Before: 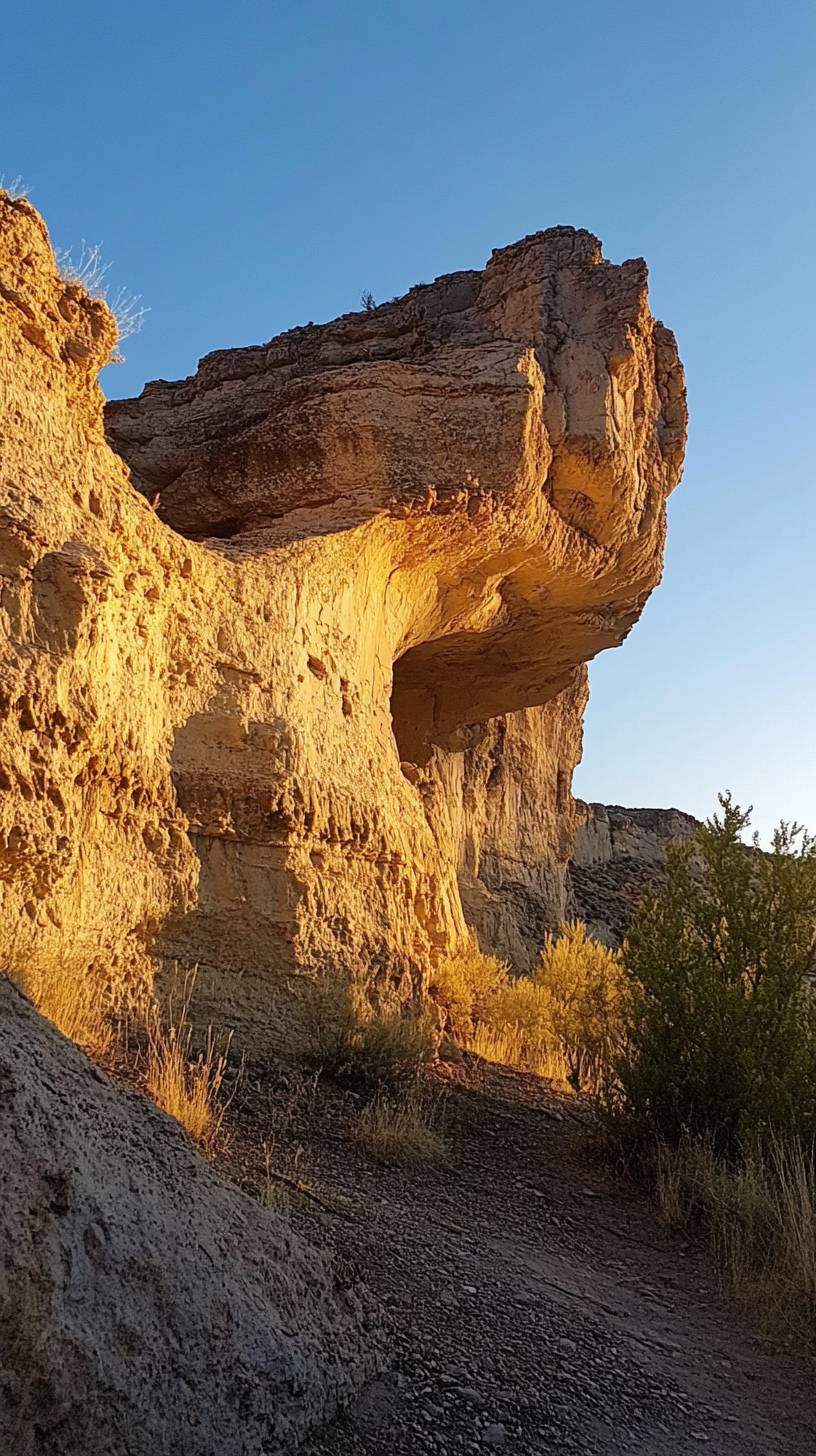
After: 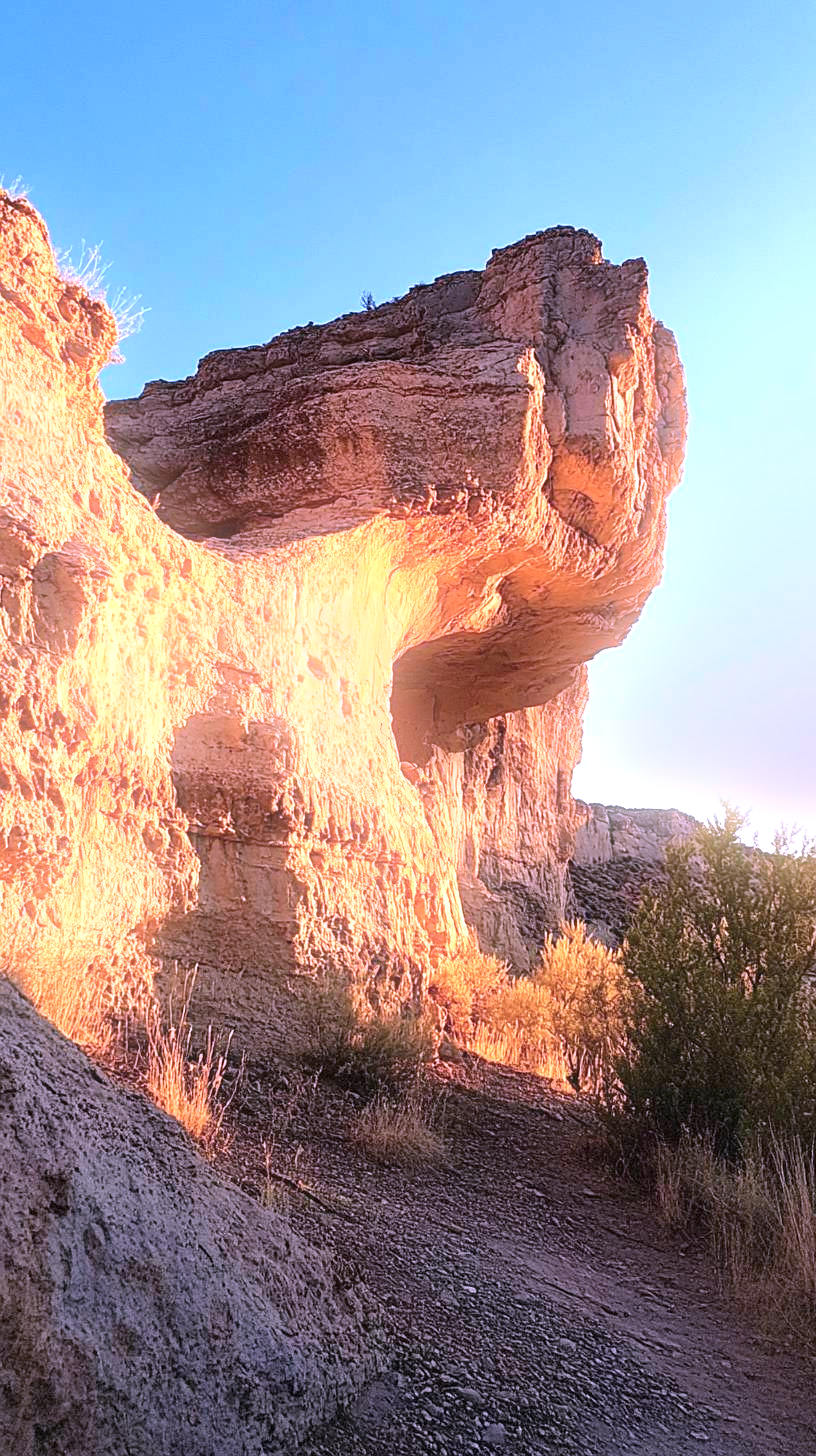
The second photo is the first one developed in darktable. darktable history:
color correction: highlights a* 15.03, highlights b* -25.07
exposure: black level correction 0, exposure 1.1 EV, compensate exposure bias true, compensate highlight preservation false
rgb levels: preserve colors max RGB
bloom: size 9%, threshold 100%, strength 7%
